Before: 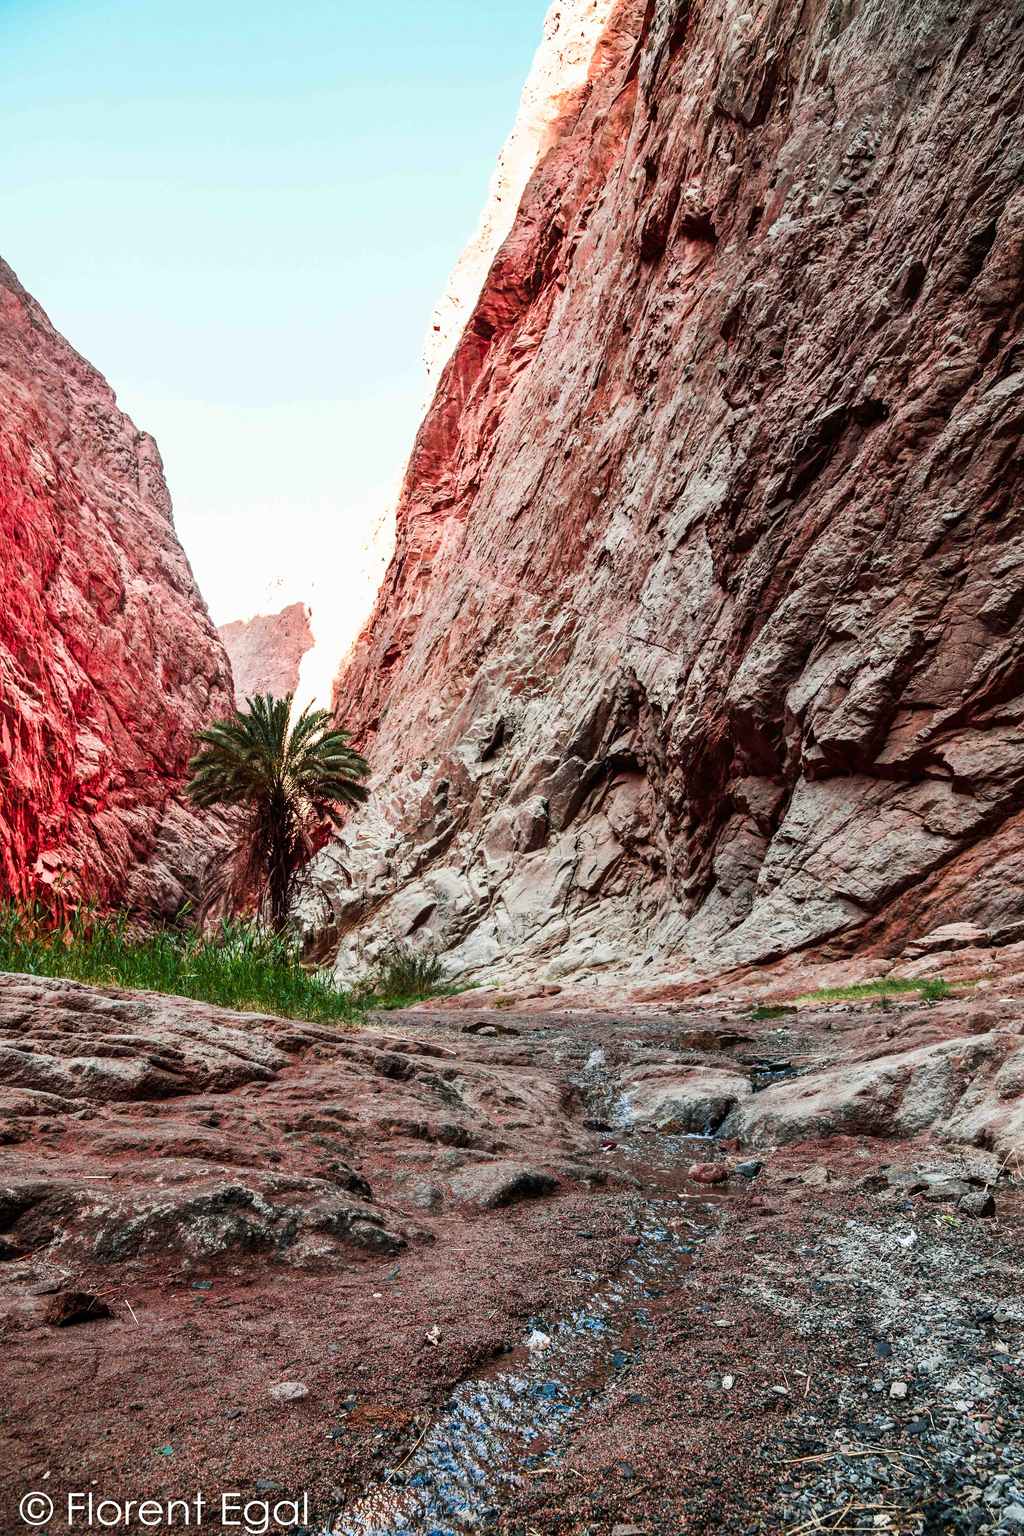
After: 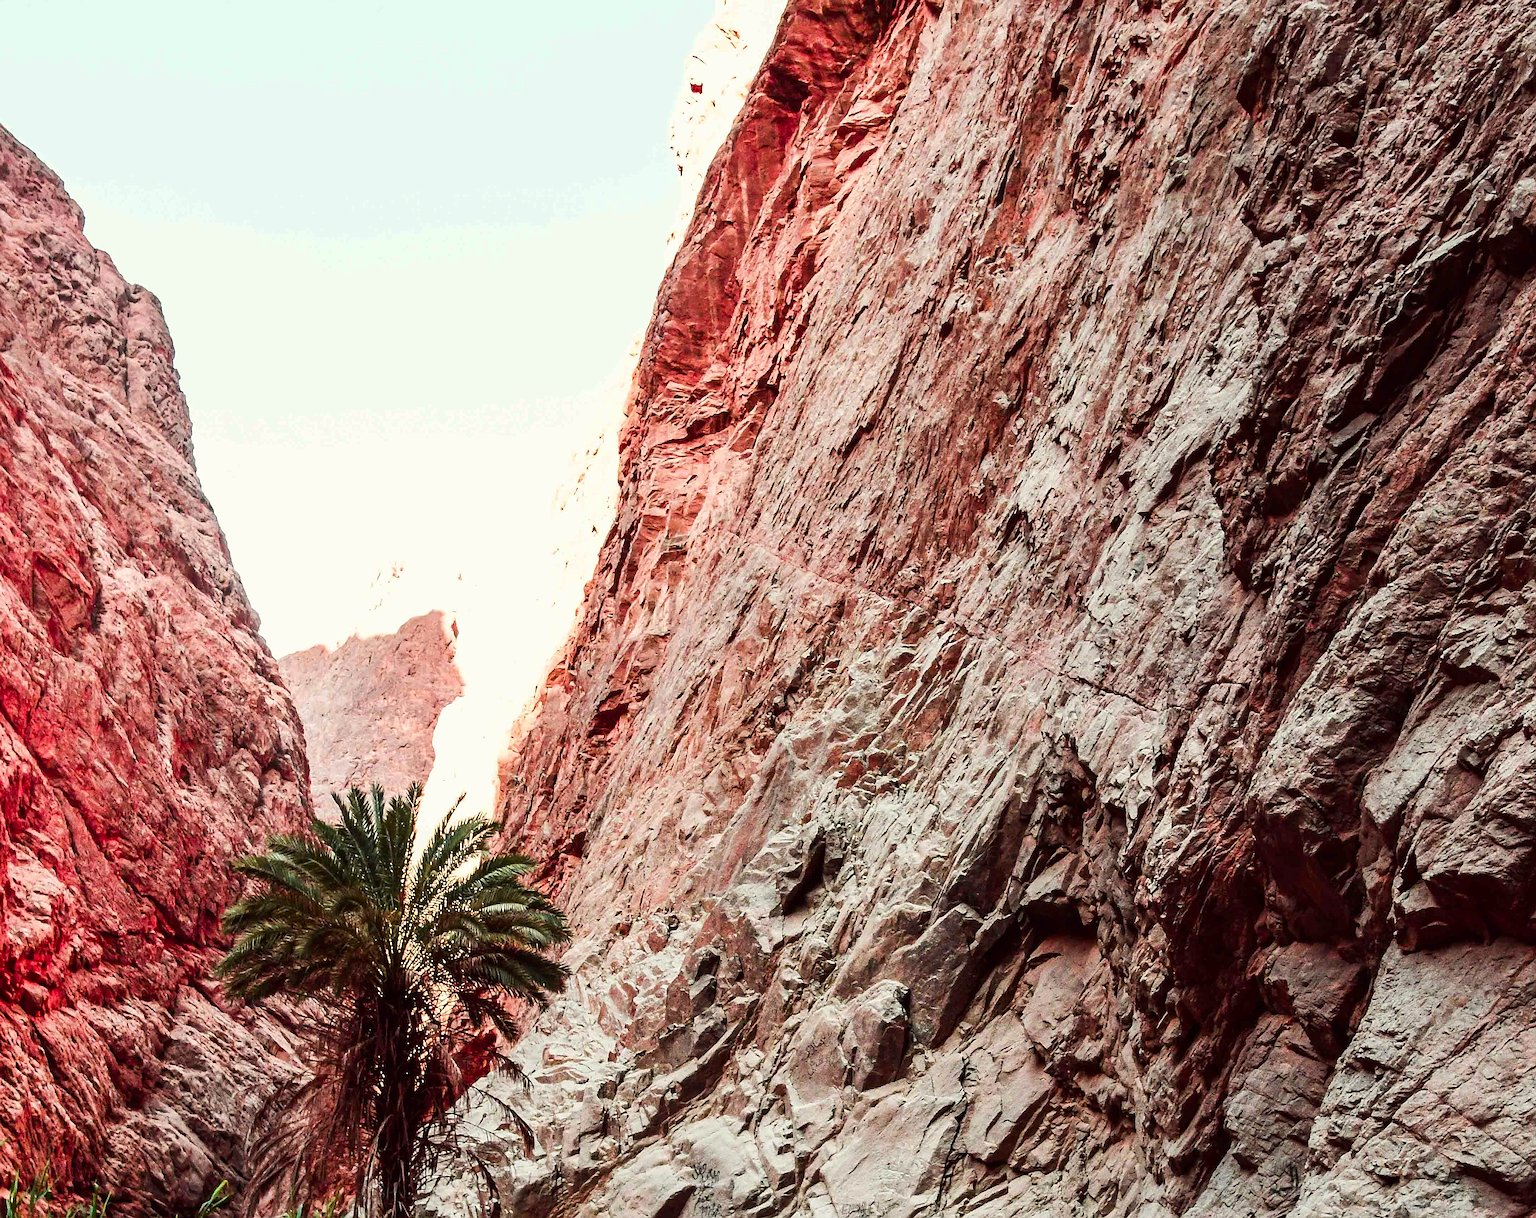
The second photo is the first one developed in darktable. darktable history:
crop: left 7.036%, top 18.398%, right 14.379%, bottom 40.043%
color correction: highlights a* -0.95, highlights b* 4.5, shadows a* 3.55
sharpen: on, module defaults
